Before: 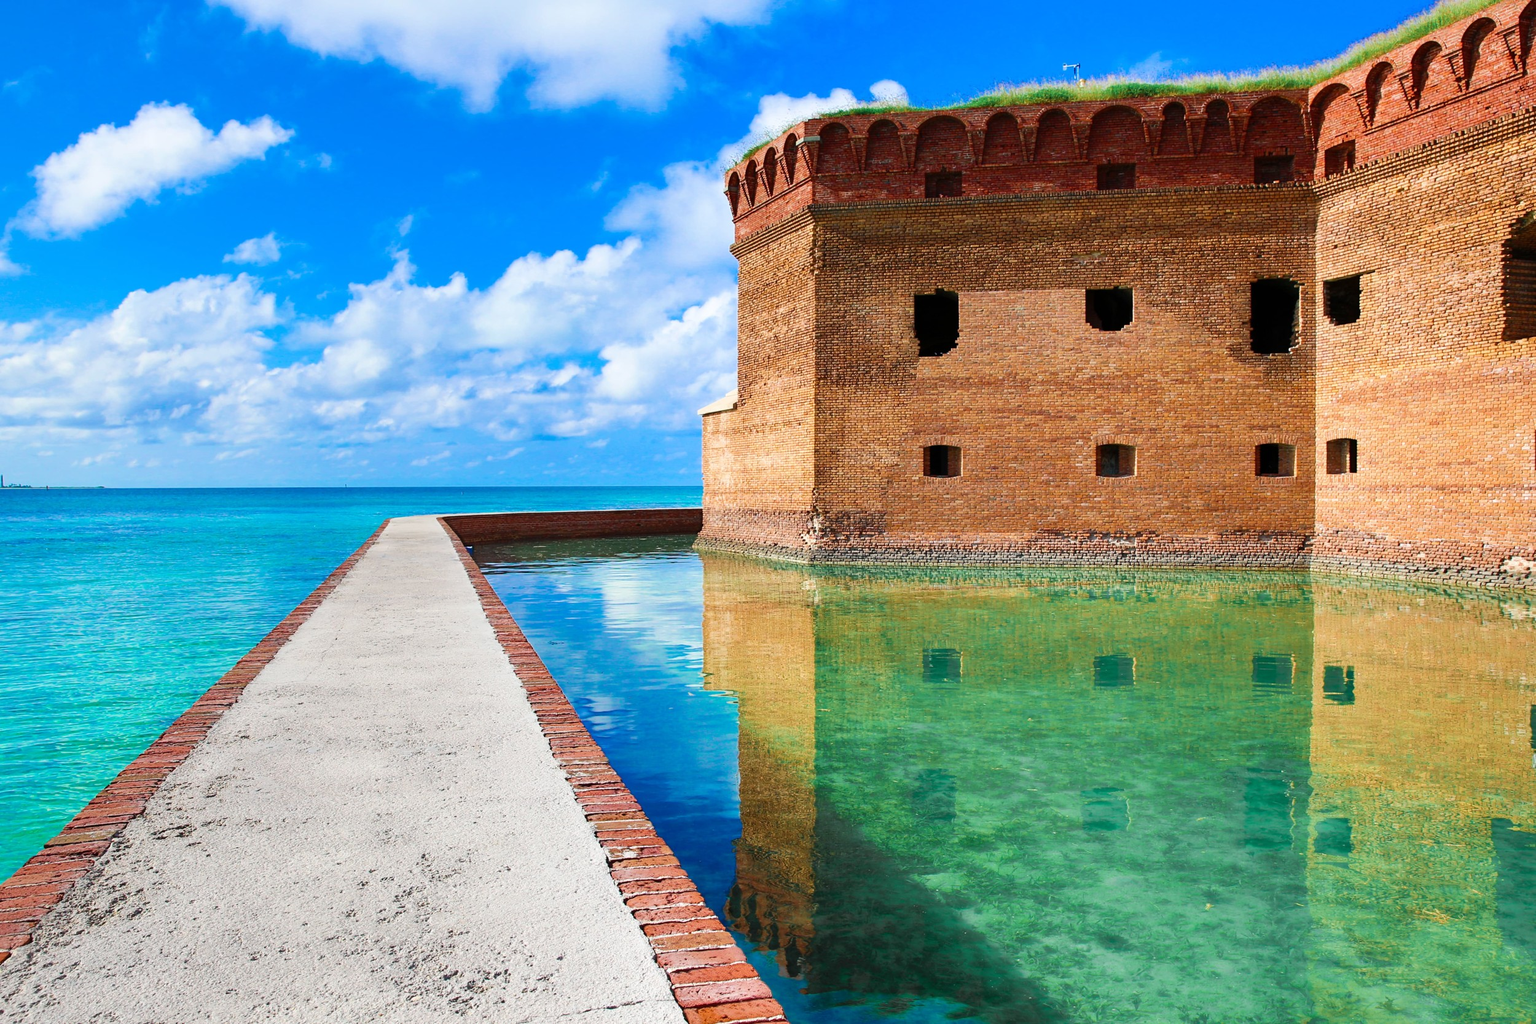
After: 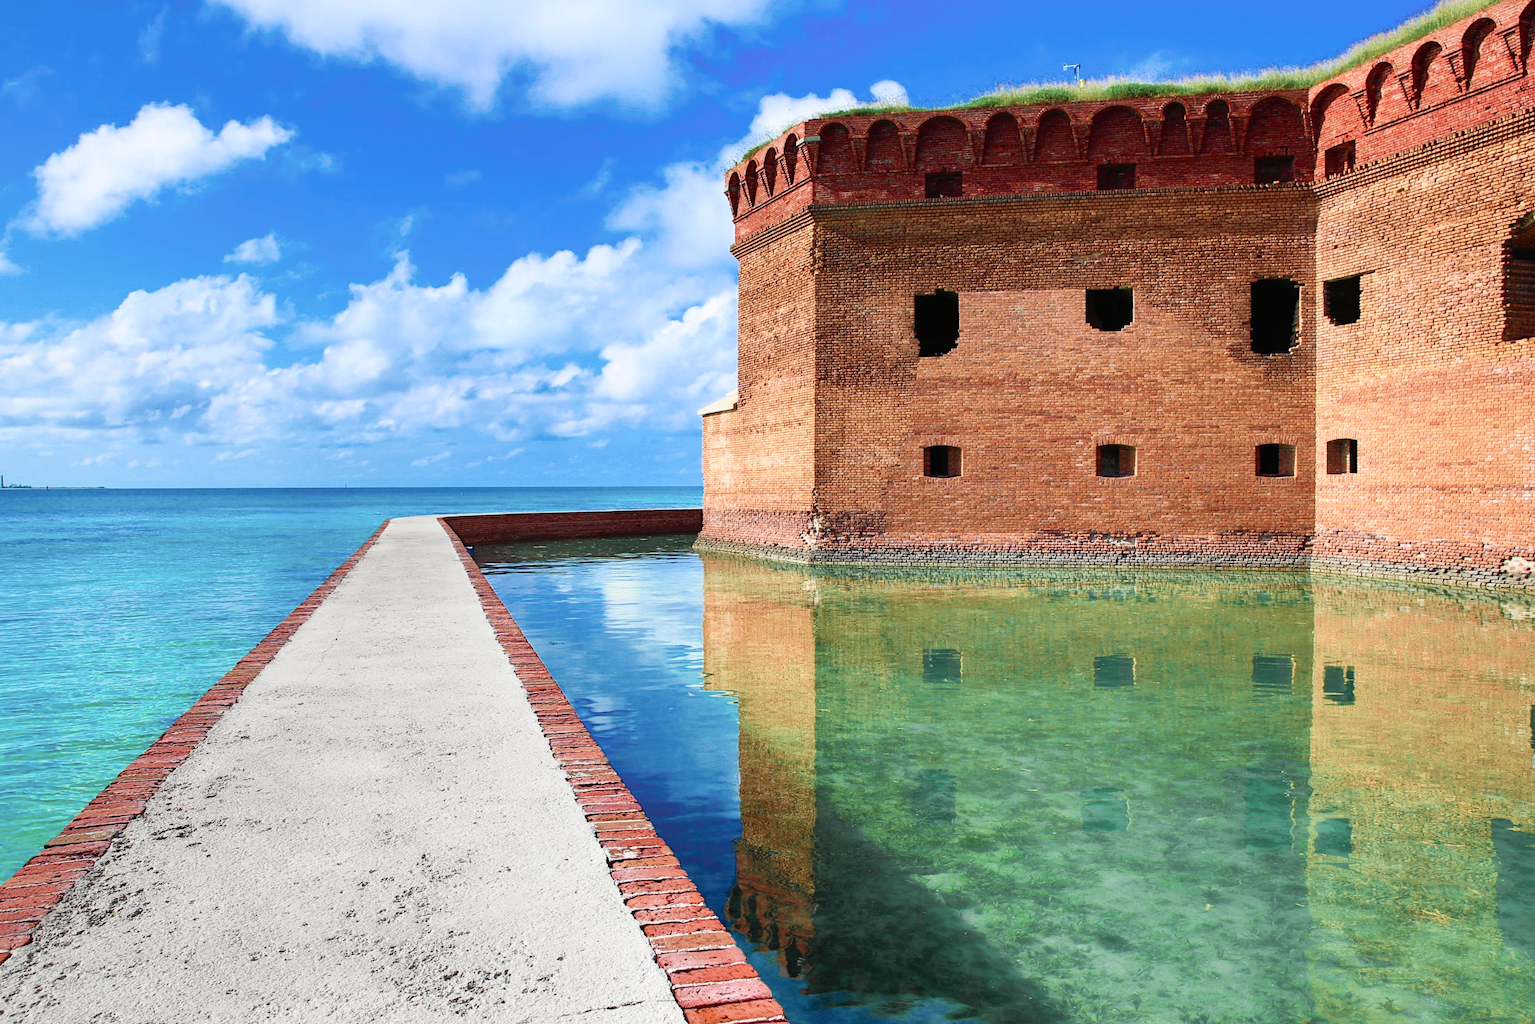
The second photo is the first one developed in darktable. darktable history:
tone curve: curves: ch0 [(0, 0.012) (0.056, 0.046) (0.218, 0.213) (0.606, 0.62) (0.82, 0.846) (1, 1)]; ch1 [(0, 0) (0.226, 0.261) (0.403, 0.437) (0.469, 0.472) (0.495, 0.499) (0.514, 0.504) (0.545, 0.555) (0.59, 0.598) (0.714, 0.733) (1, 1)]; ch2 [(0, 0) (0.269, 0.299) (0.459, 0.45) (0.498, 0.499) (0.523, 0.512) (0.568, 0.558) (0.634, 0.617) (0.702, 0.662) (0.781, 0.775) (1, 1)], color space Lab, independent channels, preserve colors none
